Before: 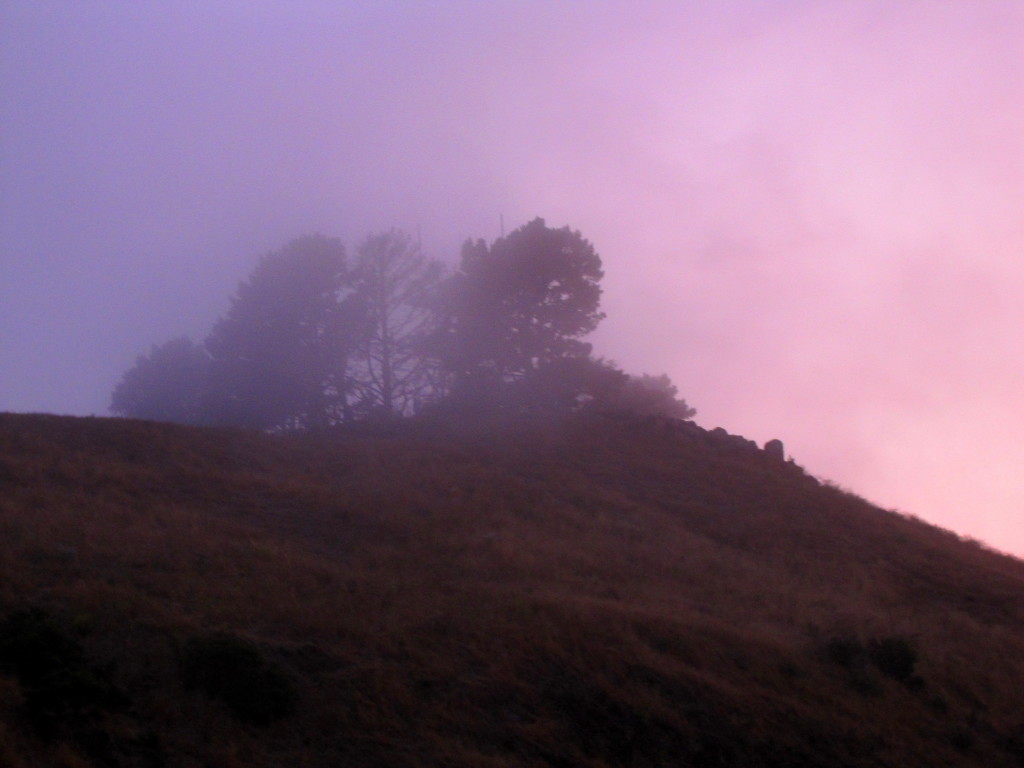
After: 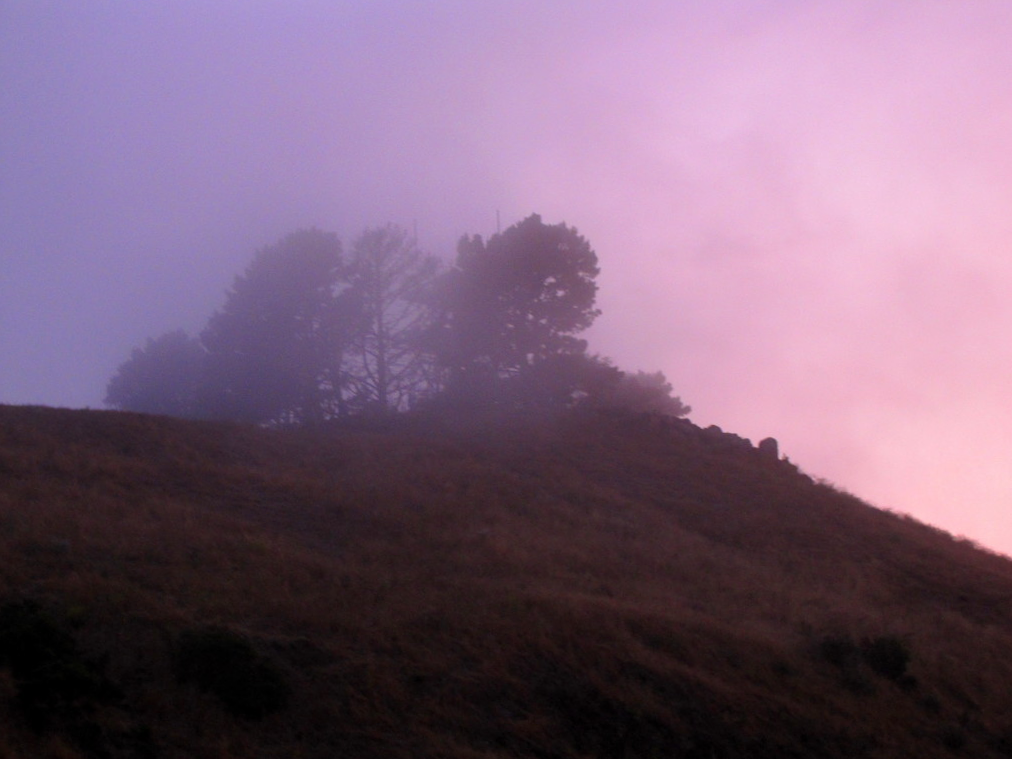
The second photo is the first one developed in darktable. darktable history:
contrast equalizer: y [[0.509, 0.514, 0.523, 0.542, 0.578, 0.603], [0.5 ×6], [0.509, 0.514, 0.523, 0.542, 0.578, 0.603], [0.001, 0.002, 0.003, 0.005, 0.01, 0.013], [0.001, 0.002, 0.003, 0.005, 0.01, 0.013]], mix 0.302
crop and rotate: angle -0.48°
